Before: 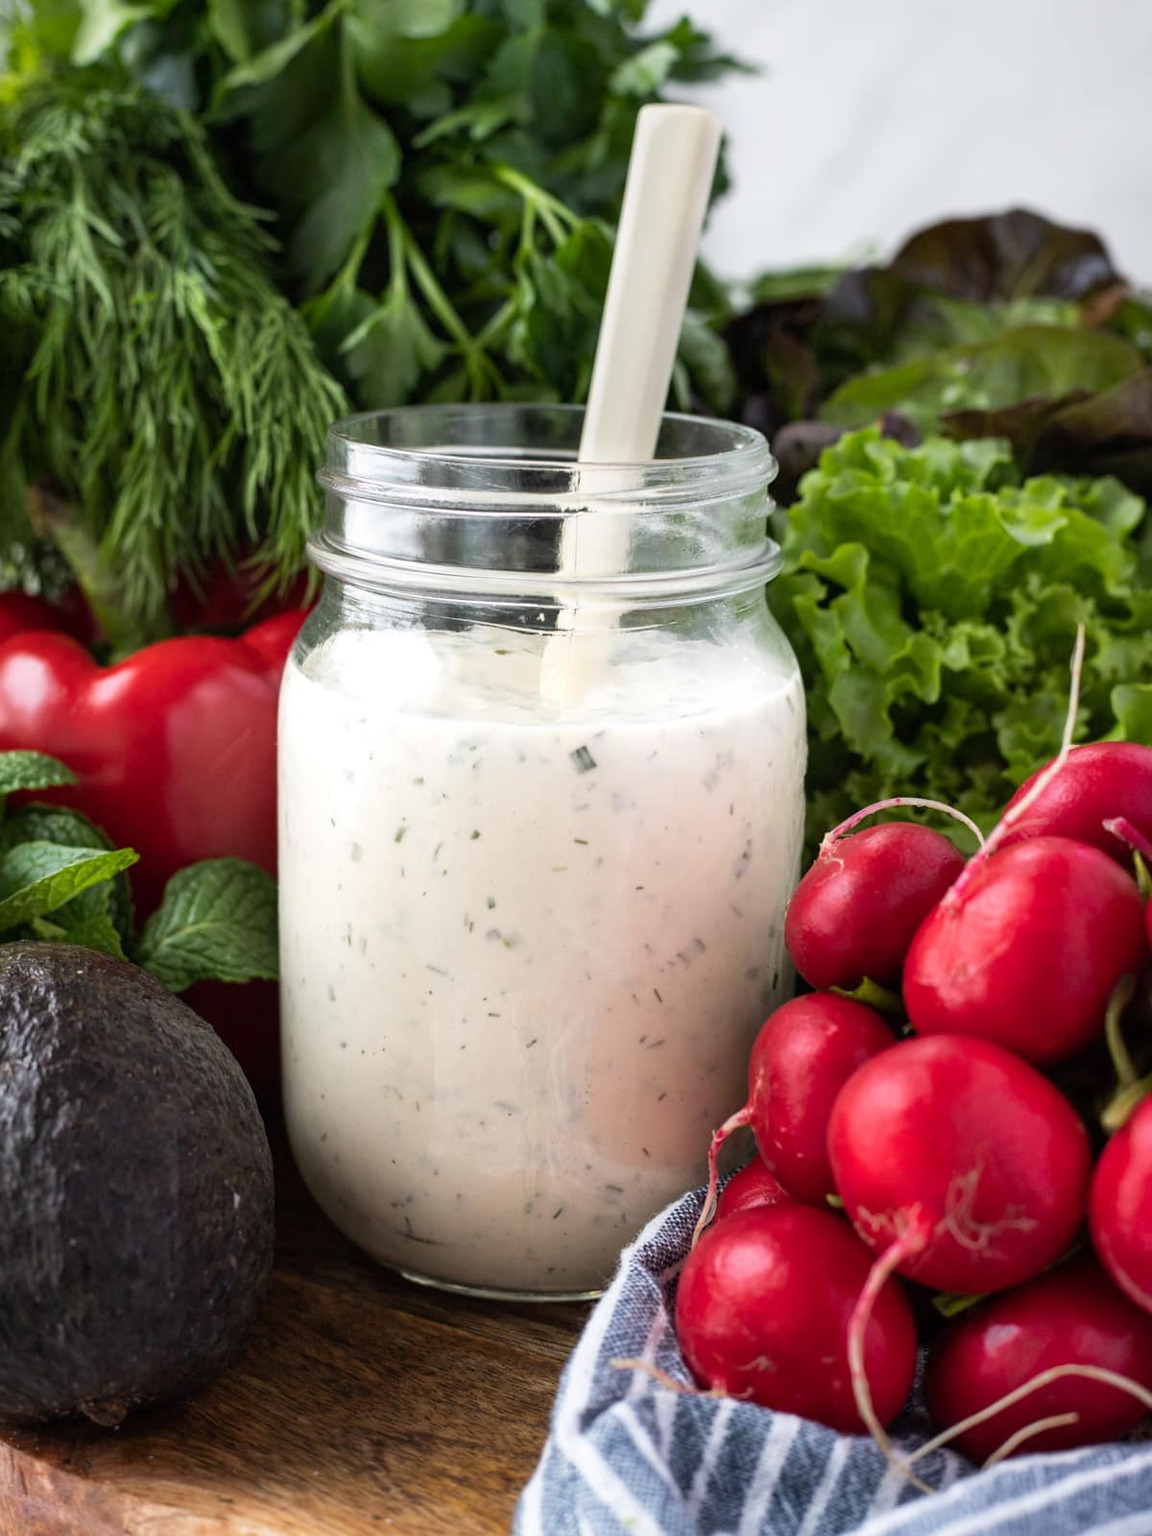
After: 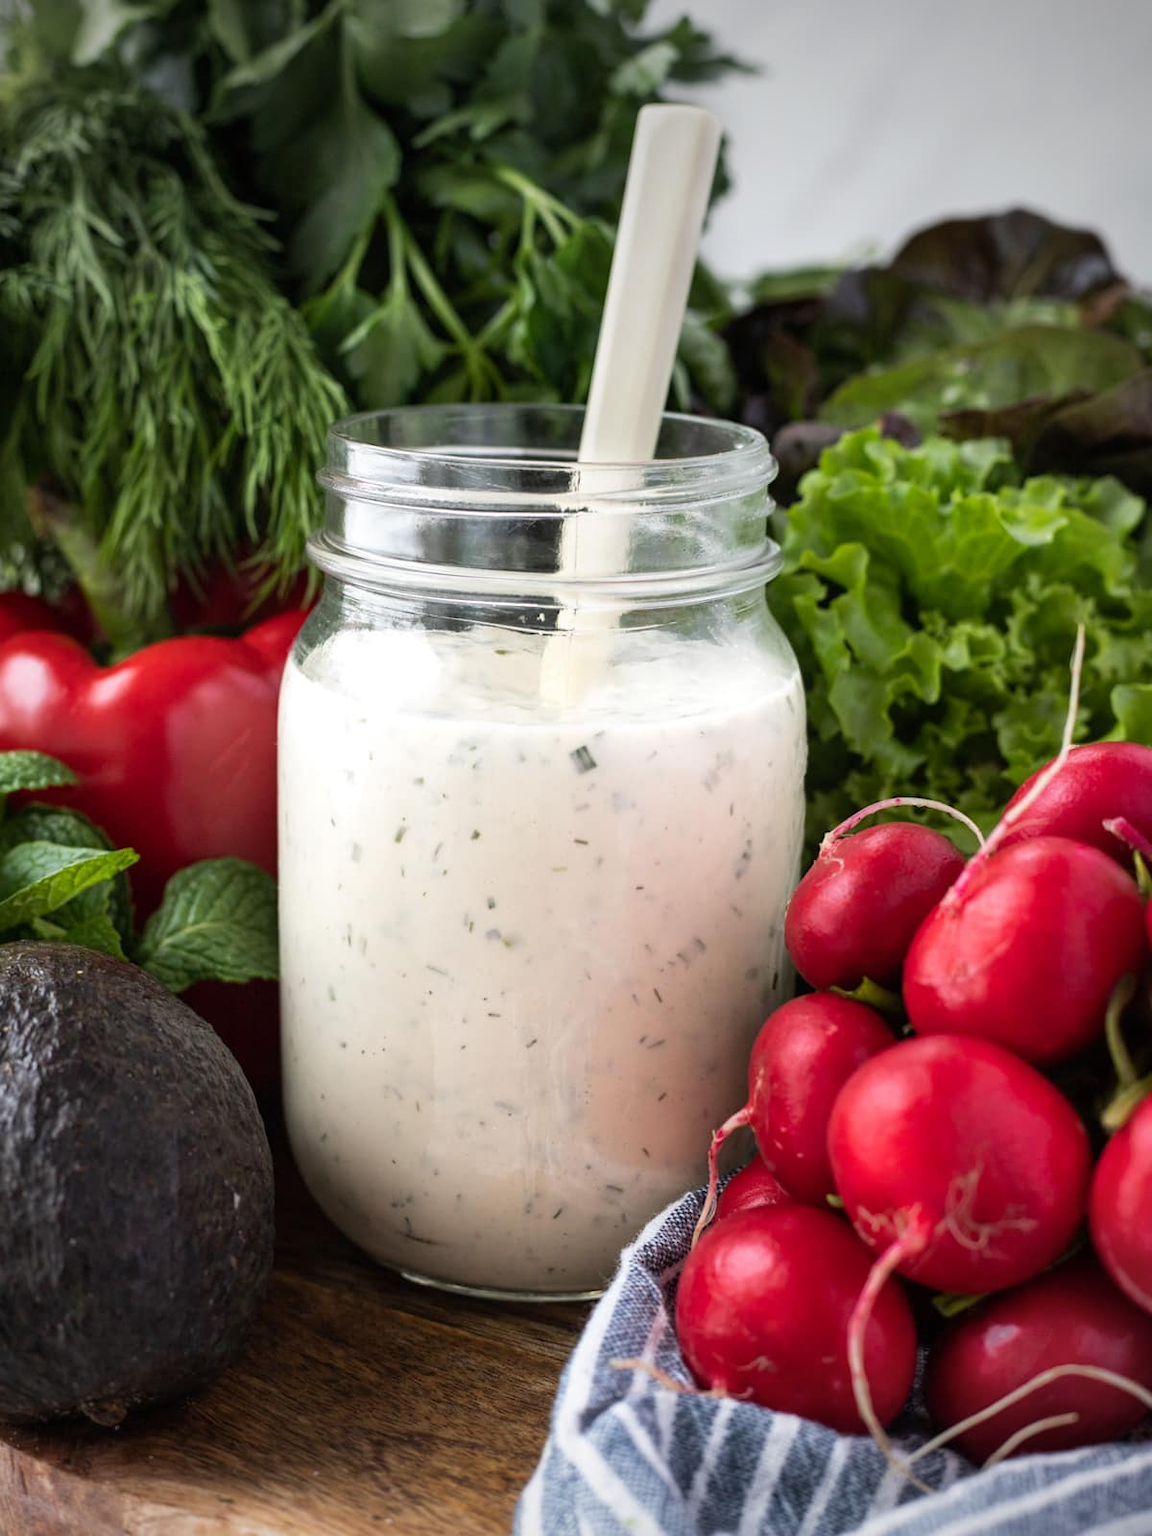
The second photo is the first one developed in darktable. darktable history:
vignetting: fall-off start 84.82%, fall-off radius 80.68%, center (-0.035, 0.14), width/height ratio 1.212
